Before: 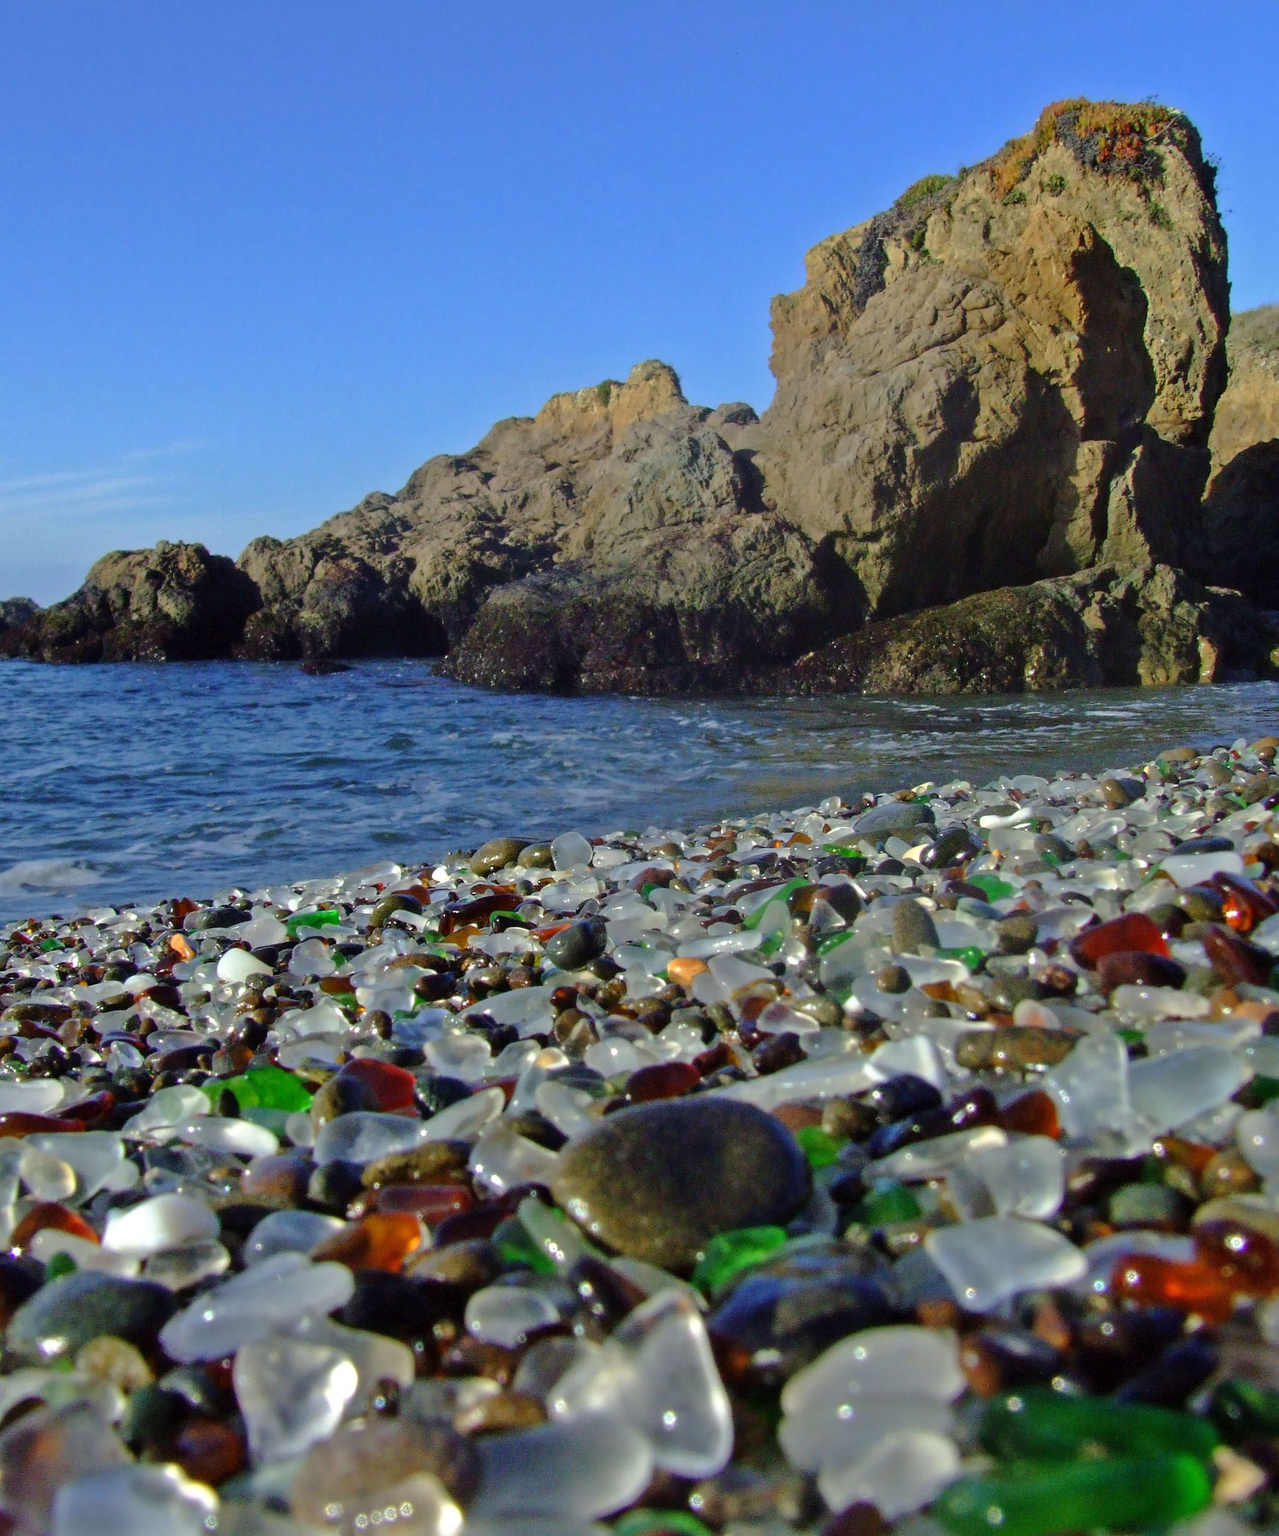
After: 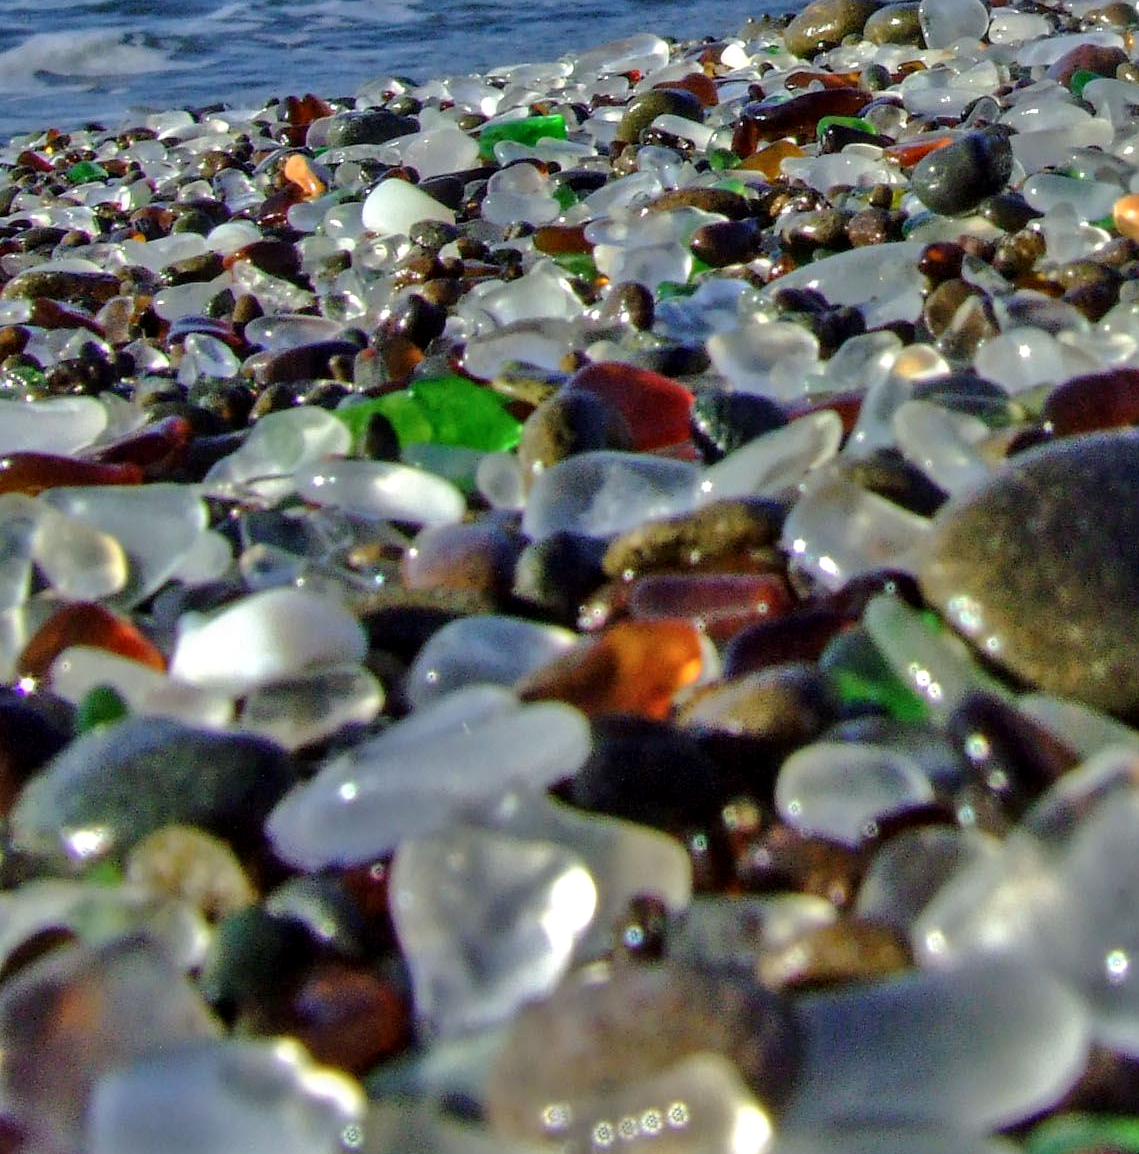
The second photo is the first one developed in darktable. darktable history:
crop and rotate: top 54.778%, right 46.61%, bottom 0.159%
local contrast: on, module defaults
shadows and highlights: shadows 53, soften with gaussian
